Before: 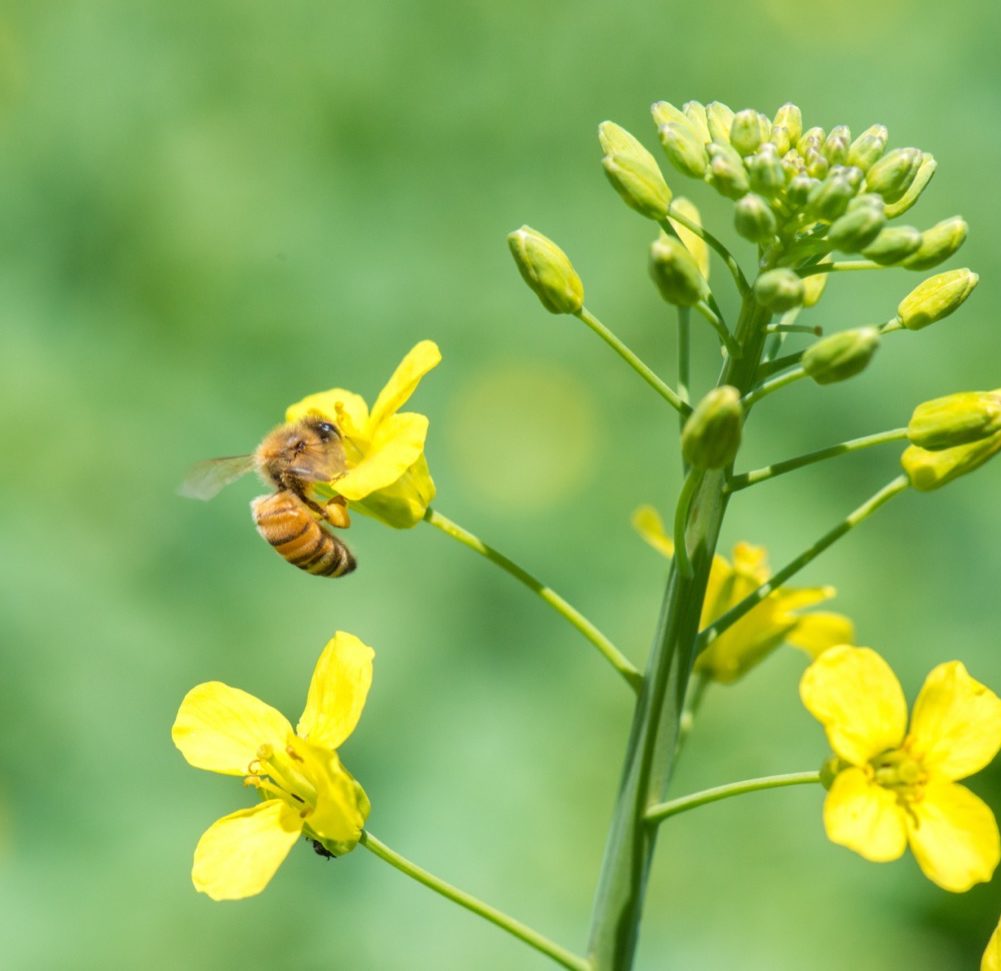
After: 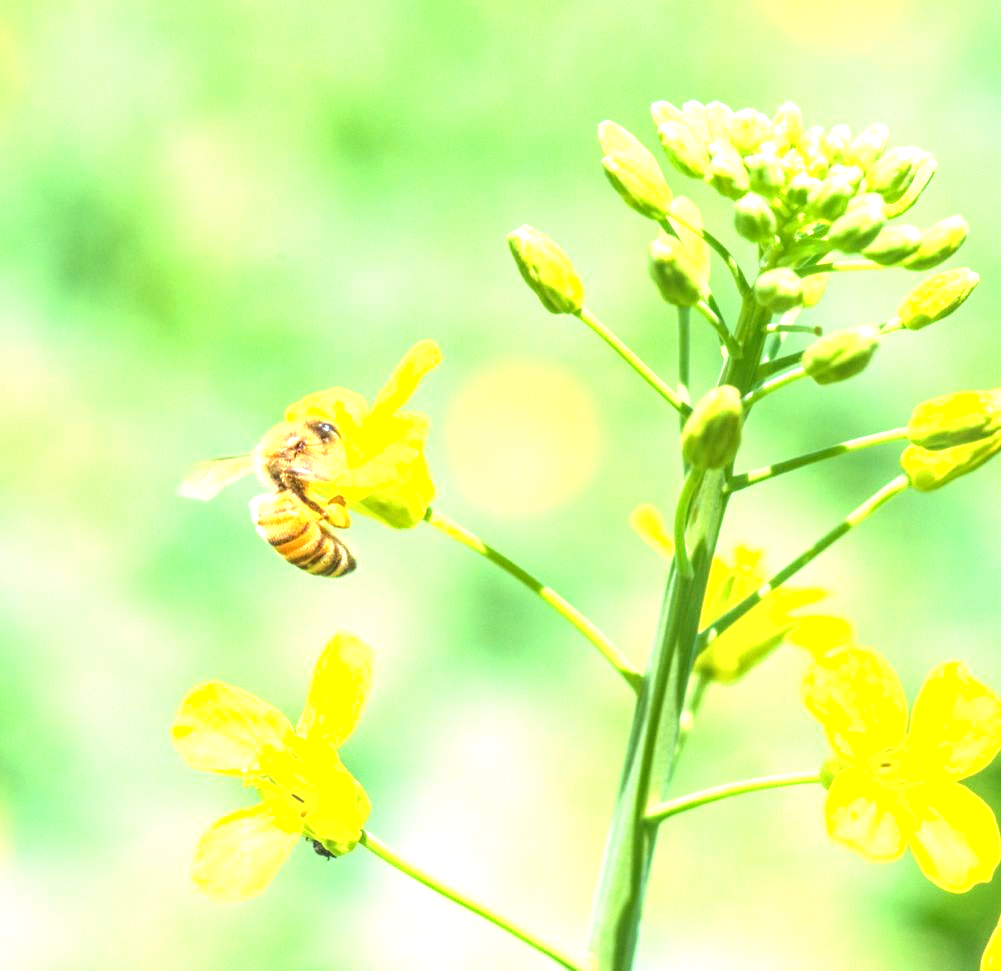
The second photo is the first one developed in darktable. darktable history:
exposure: black level correction 0, exposure 1.675 EV, compensate exposure bias true, compensate highlight preservation false
local contrast: highlights 0%, shadows 0%, detail 133%
